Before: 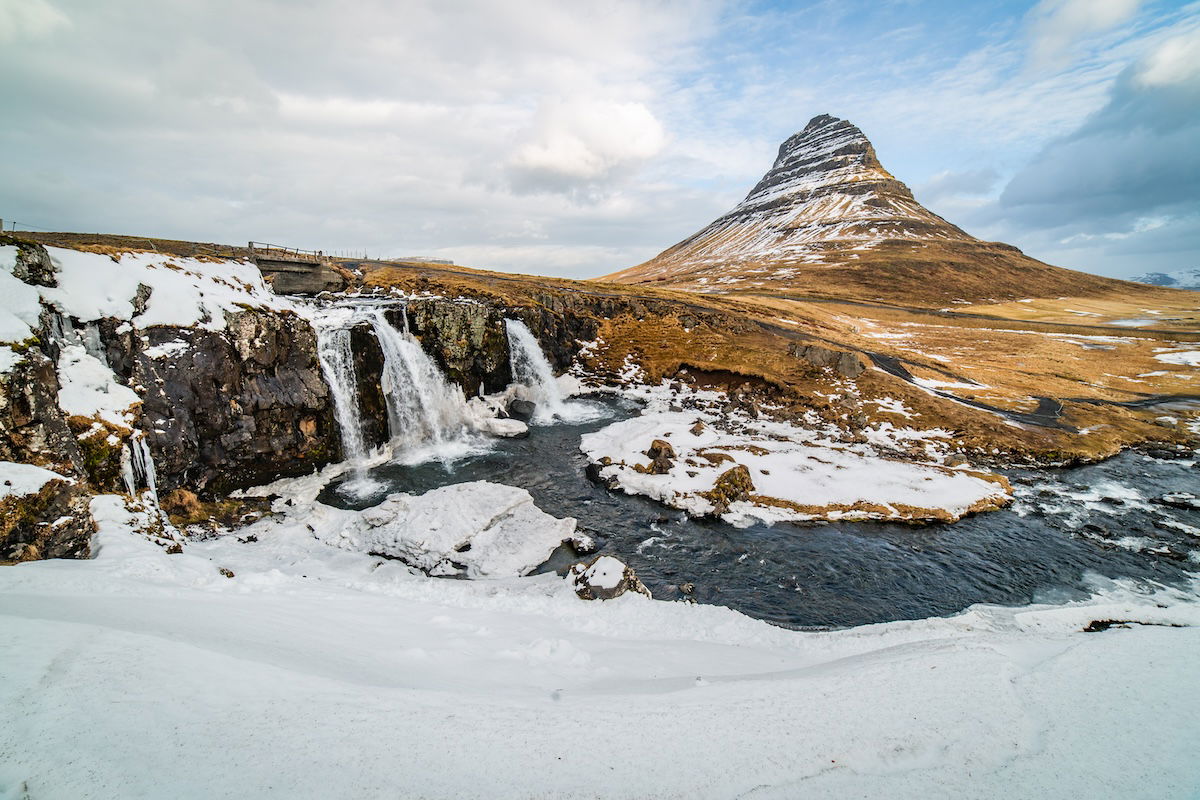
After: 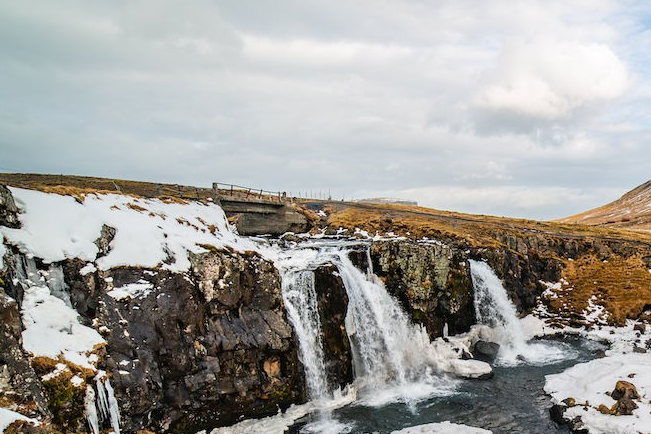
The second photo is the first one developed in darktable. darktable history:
crop and rotate: left 3.055%, top 7.572%, right 42.668%, bottom 38.114%
